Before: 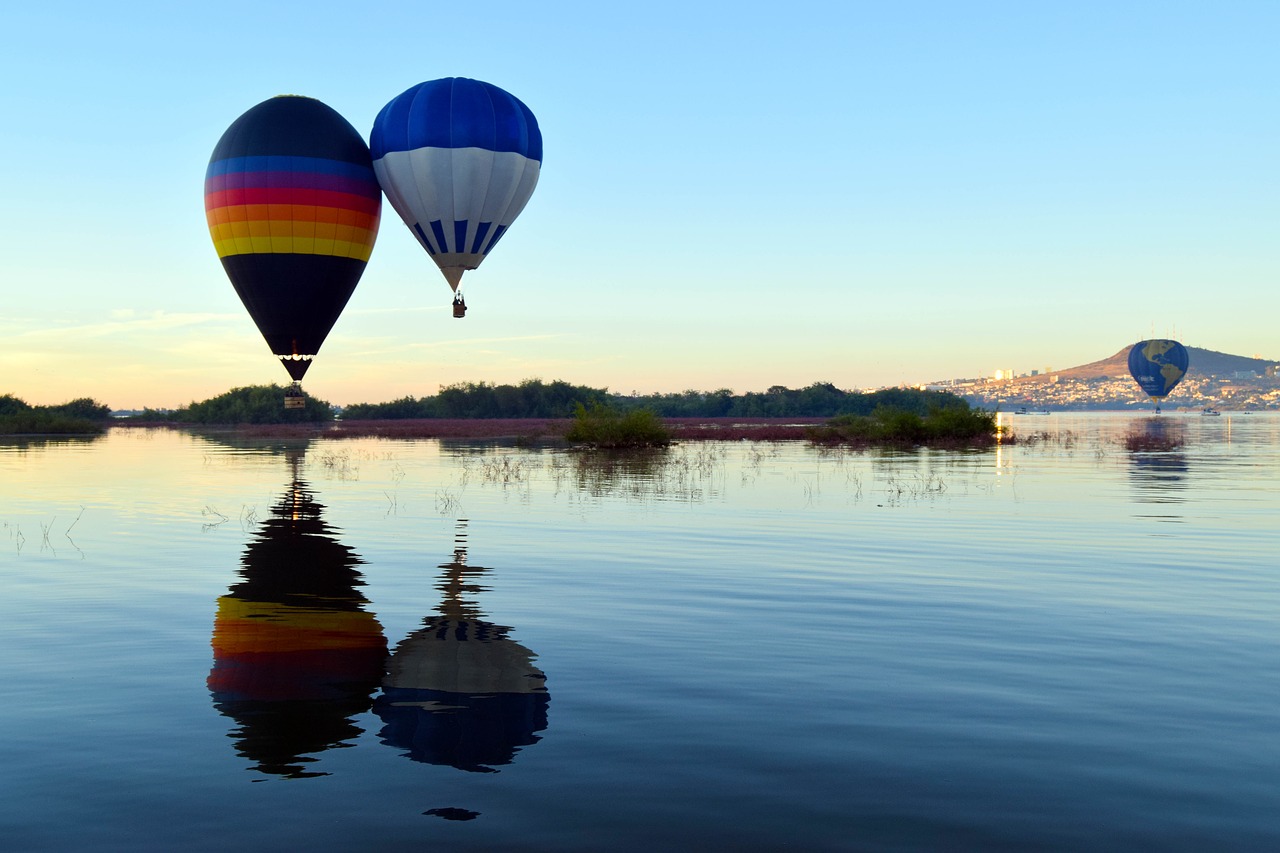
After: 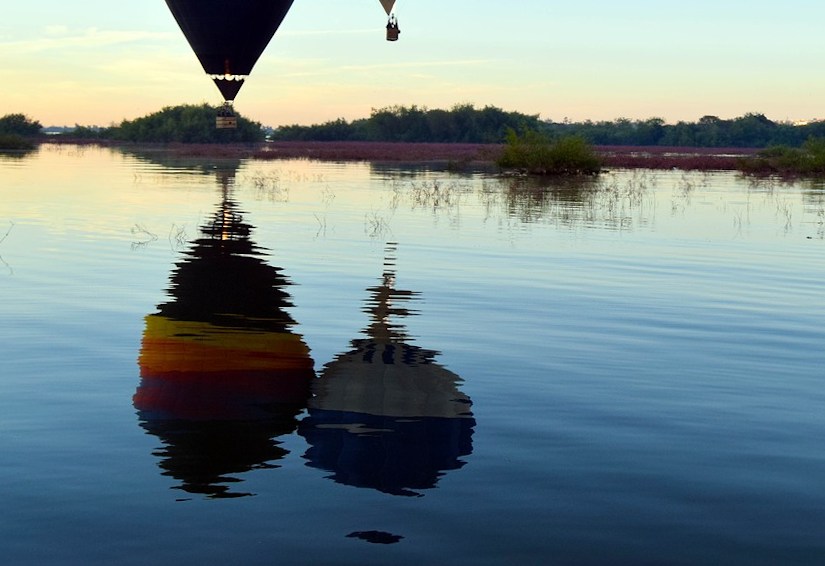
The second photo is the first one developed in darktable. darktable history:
crop and rotate: angle -1.17°, left 4.063%, top 31.511%, right 29.51%
